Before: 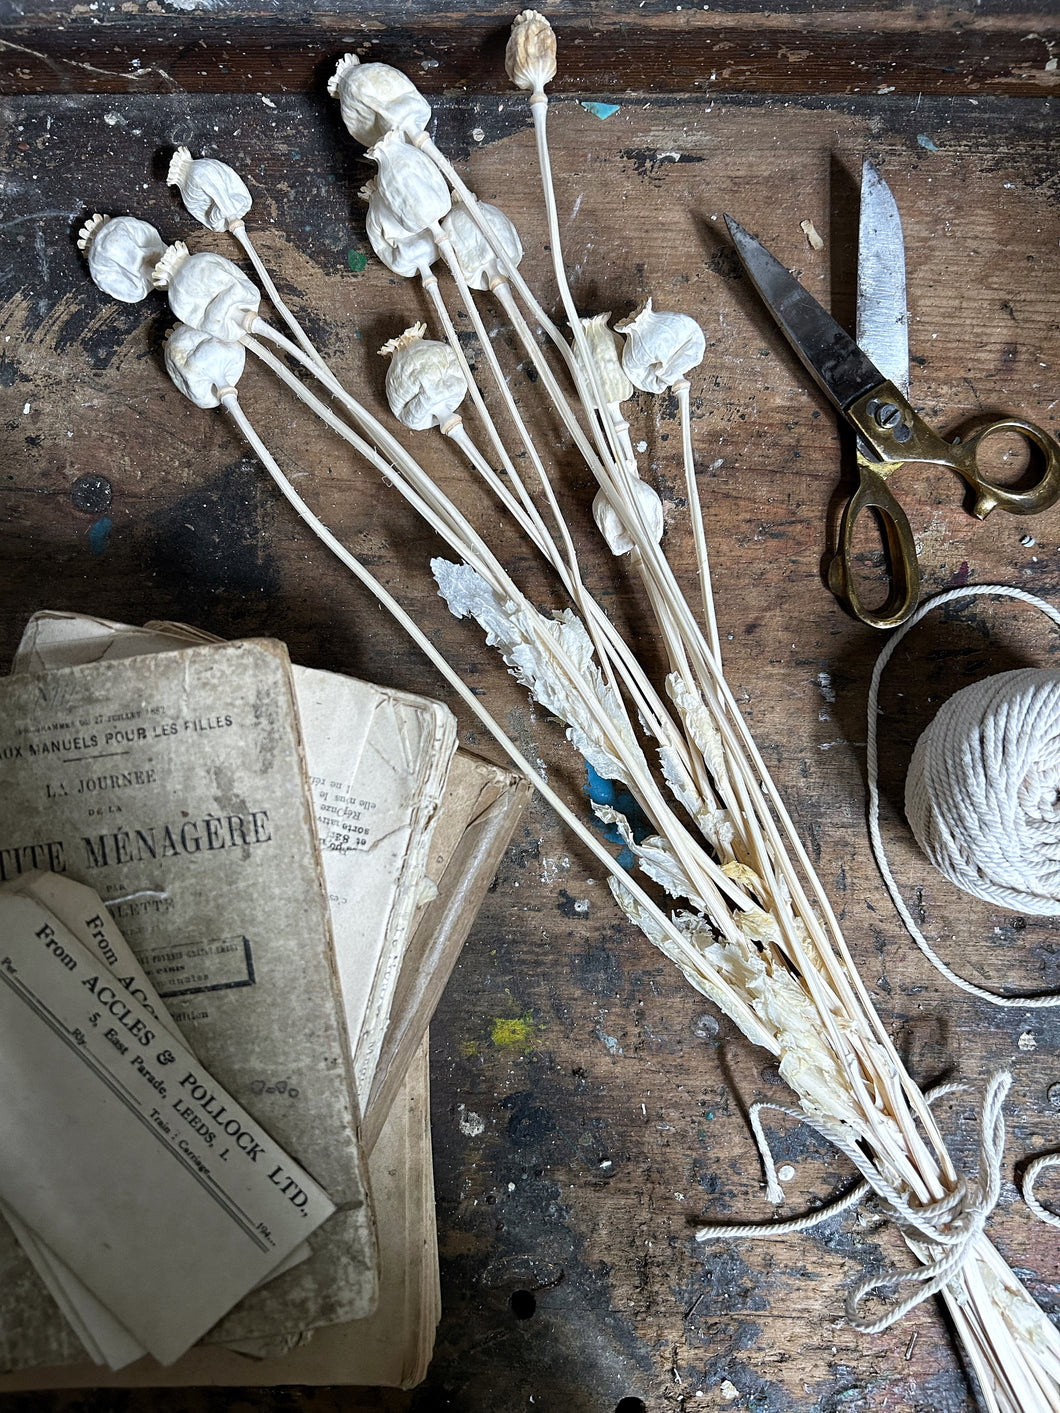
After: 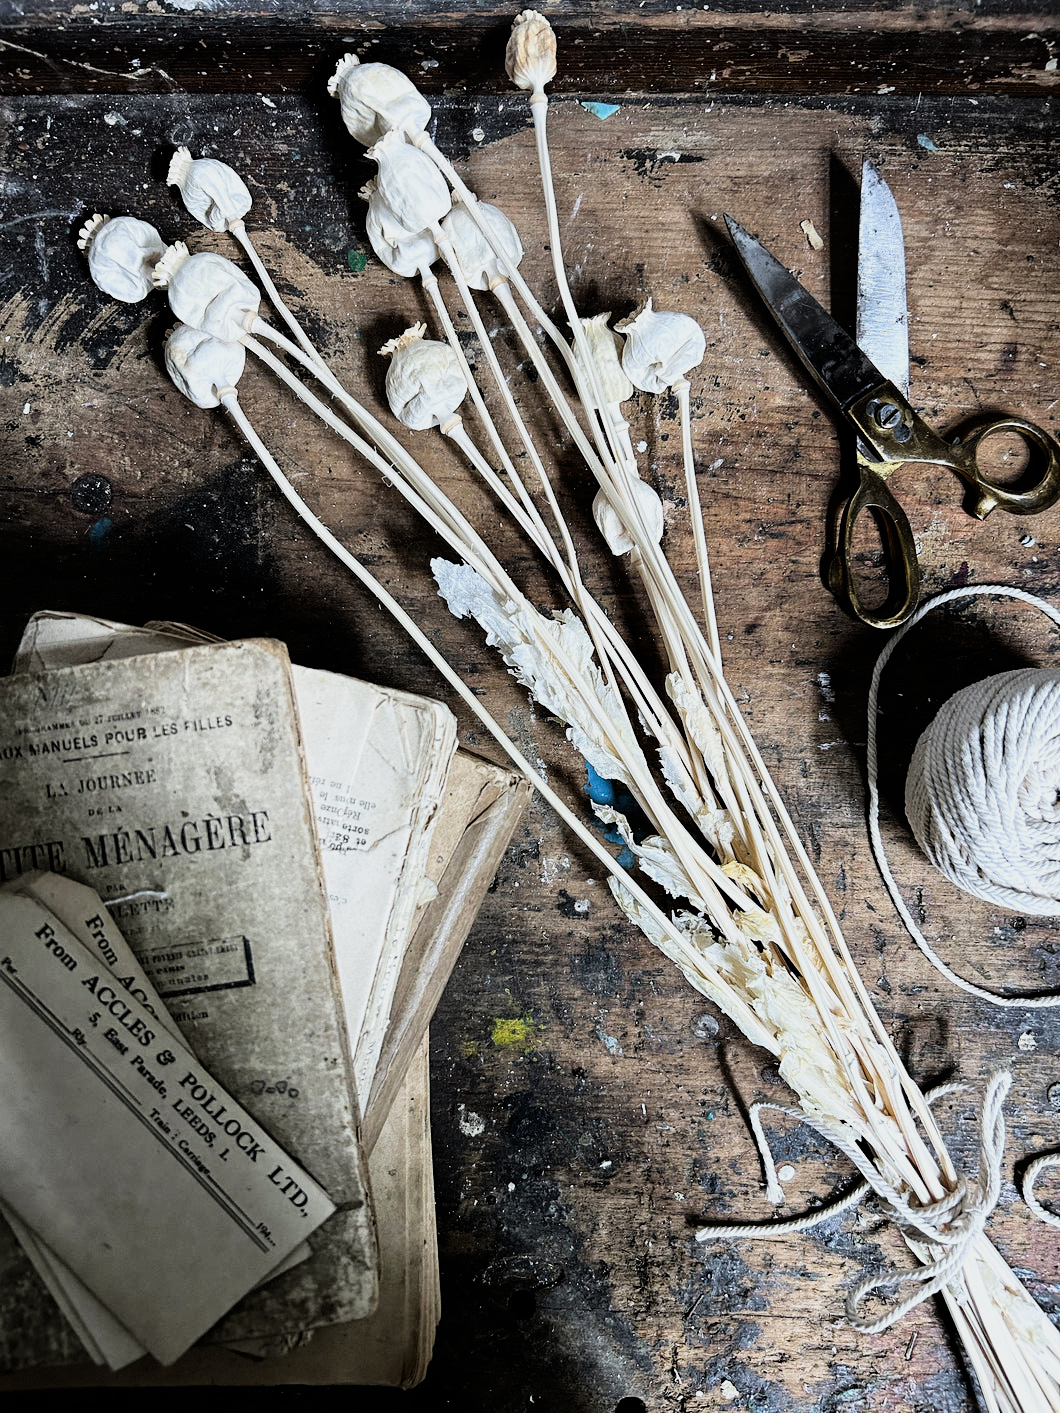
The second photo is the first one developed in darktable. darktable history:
filmic rgb: black relative exposure -7.92 EV, white relative exposure 4.13 EV, threshold 3 EV, hardness 4.02, latitude 51.22%, contrast 1.013, shadows ↔ highlights balance 5.35%, color science v5 (2021), contrast in shadows safe, contrast in highlights safe, enable highlight reconstruction true
tone equalizer: -8 EV -0.75 EV, -7 EV -0.7 EV, -6 EV -0.6 EV, -5 EV -0.4 EV, -3 EV 0.4 EV, -2 EV 0.6 EV, -1 EV 0.7 EV, +0 EV 0.75 EV, edges refinement/feathering 500, mask exposure compensation -1.57 EV, preserve details no
